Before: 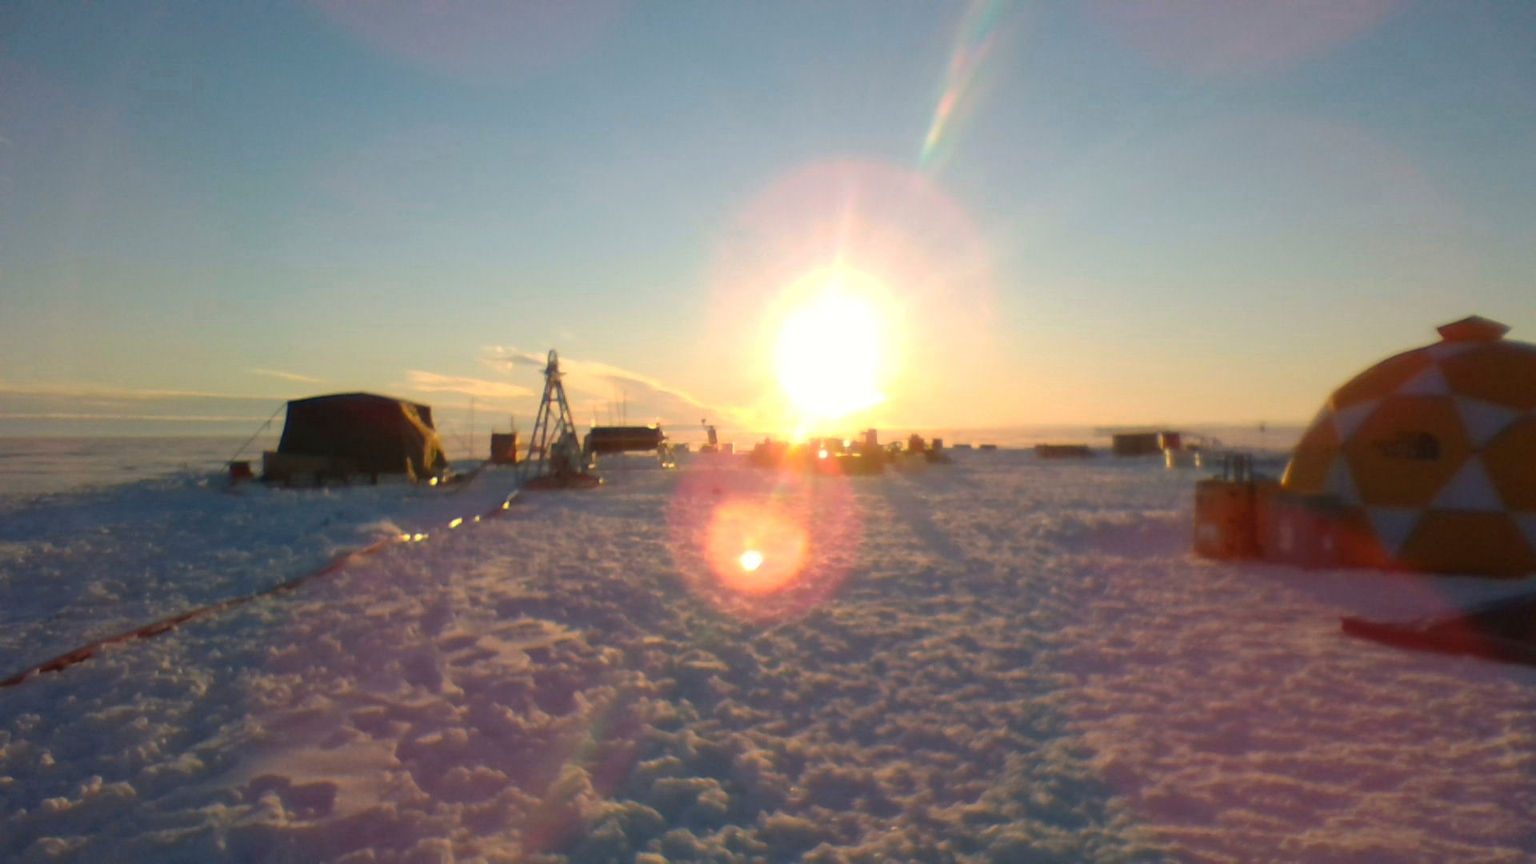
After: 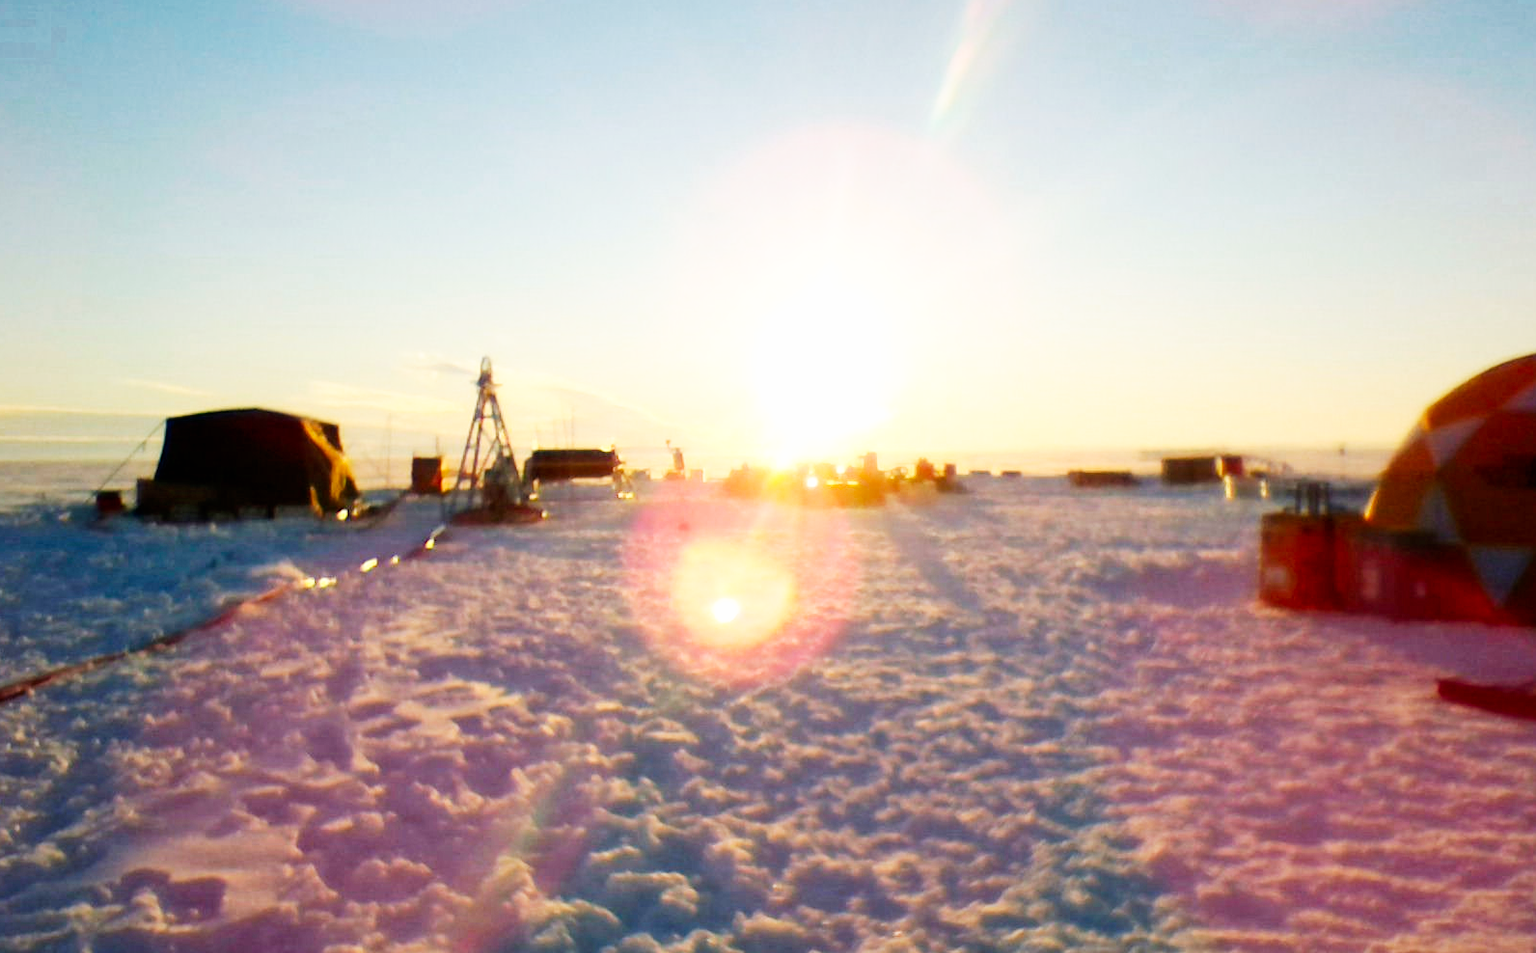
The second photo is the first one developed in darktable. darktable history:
crop: left 9.77%, top 6.307%, right 7.269%, bottom 2.139%
base curve: curves: ch0 [(0, 0) (0.007, 0.004) (0.027, 0.03) (0.046, 0.07) (0.207, 0.54) (0.442, 0.872) (0.673, 0.972) (1, 1)], preserve colors none
exposure: black level correction 0.009, exposure -0.165 EV, compensate highlight preservation false
